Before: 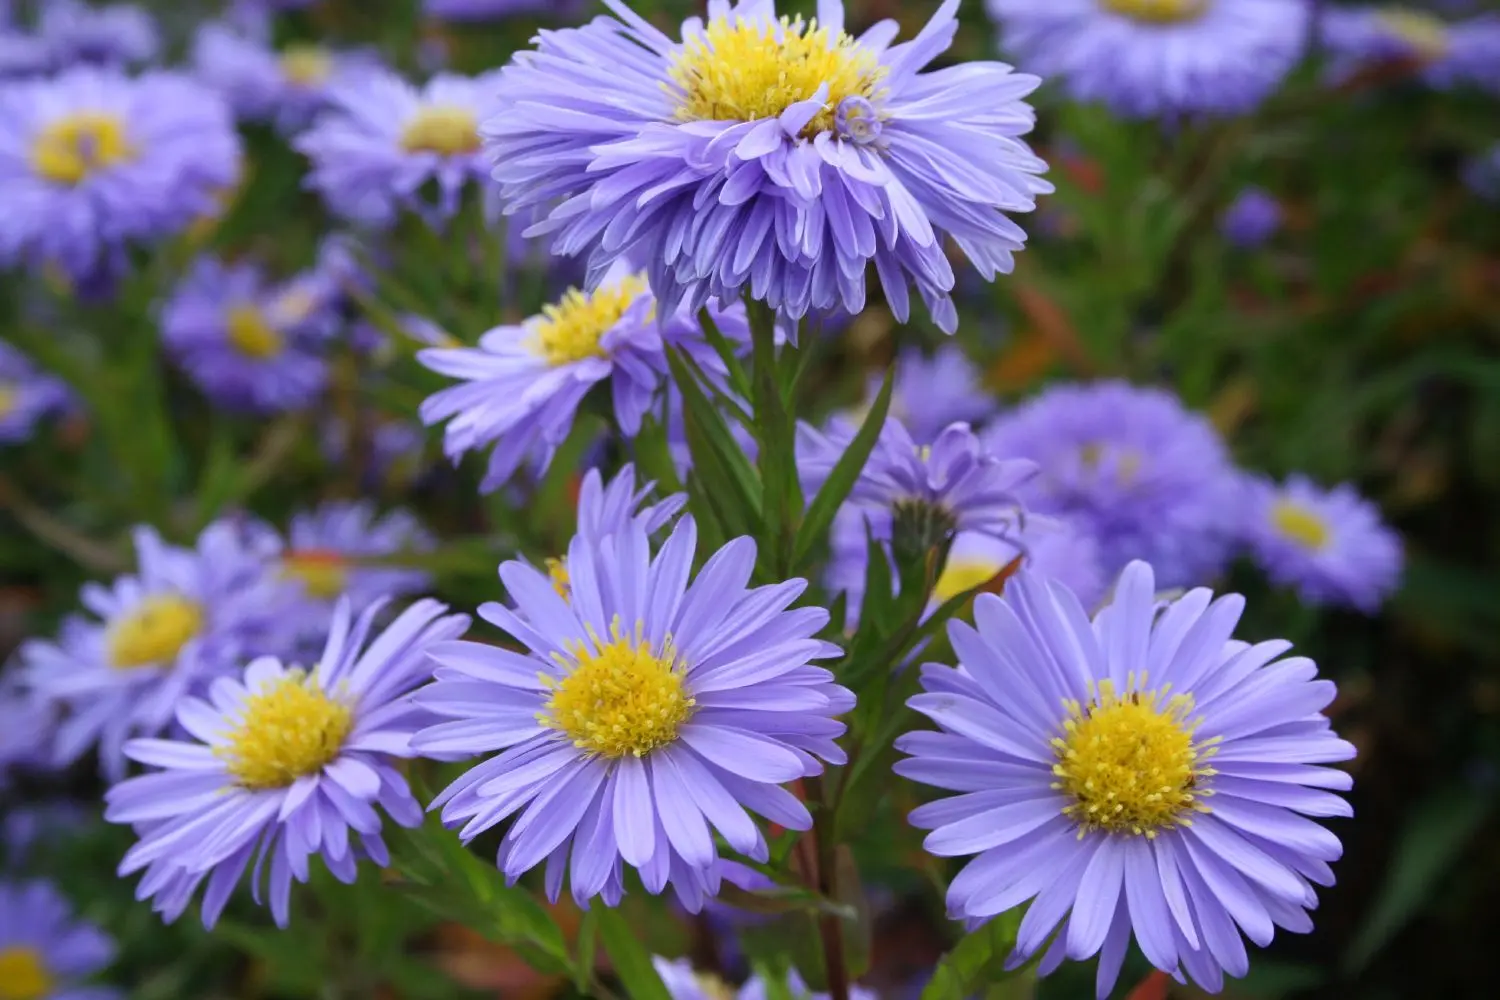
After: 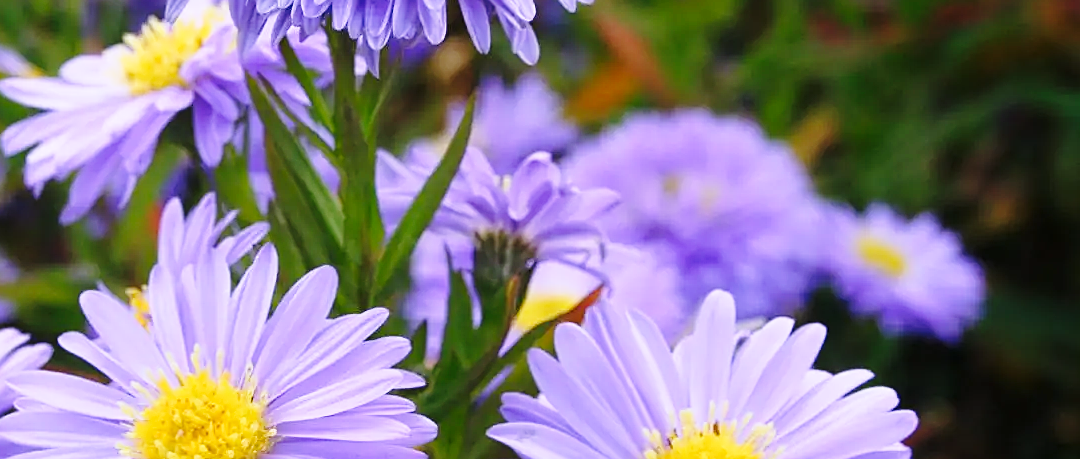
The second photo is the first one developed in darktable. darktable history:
sharpen: on, module defaults
crop and rotate: left 27.938%, top 27.046%, bottom 27.046%
base curve: curves: ch0 [(0, 0) (0.028, 0.03) (0.121, 0.232) (0.46, 0.748) (0.859, 0.968) (1, 1)], preserve colors none
white balance: red 1.05, blue 1.072
